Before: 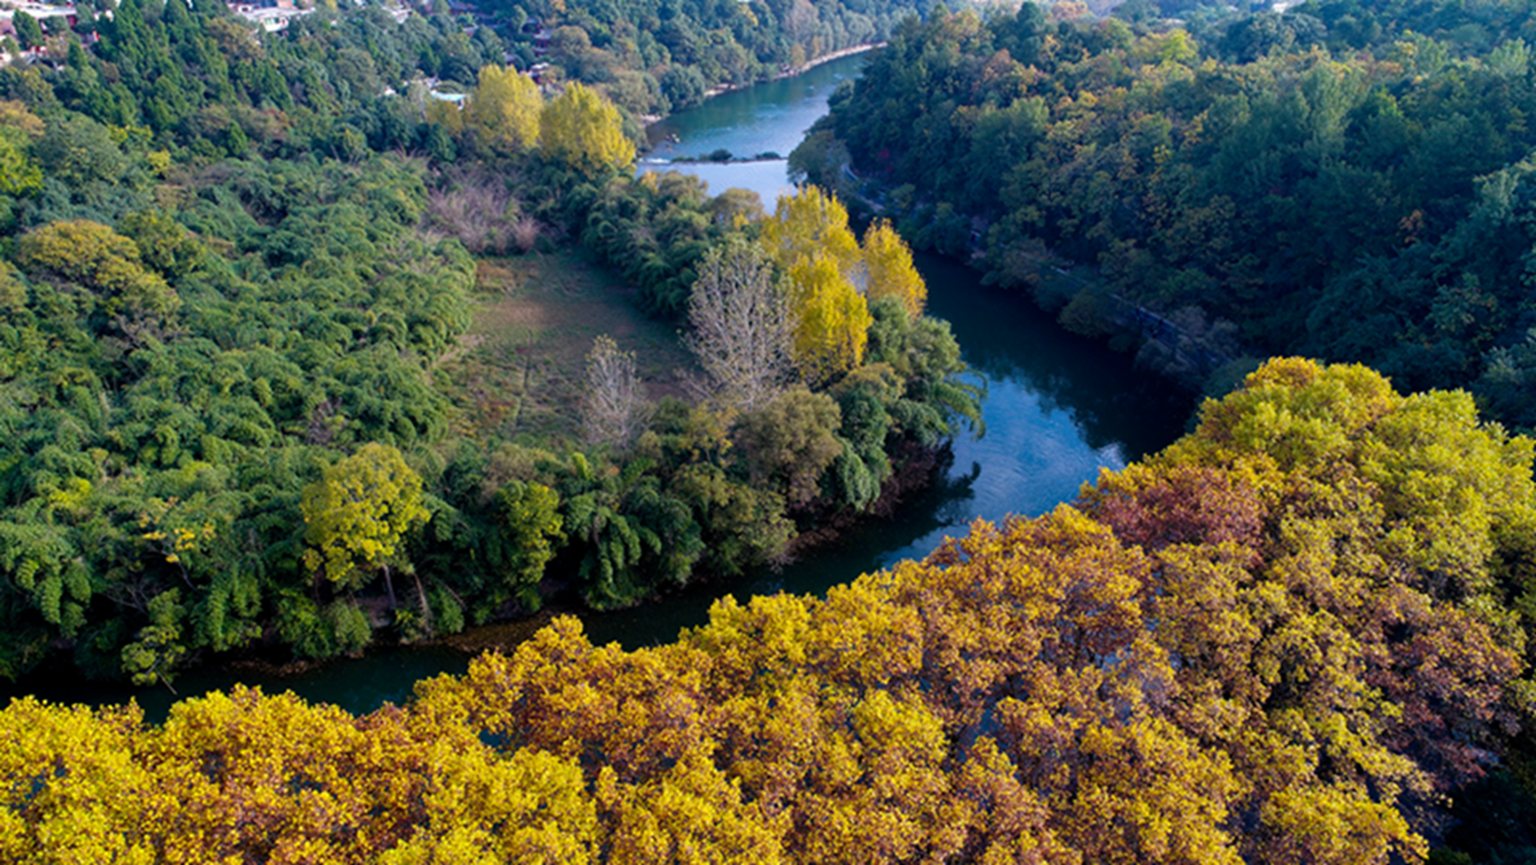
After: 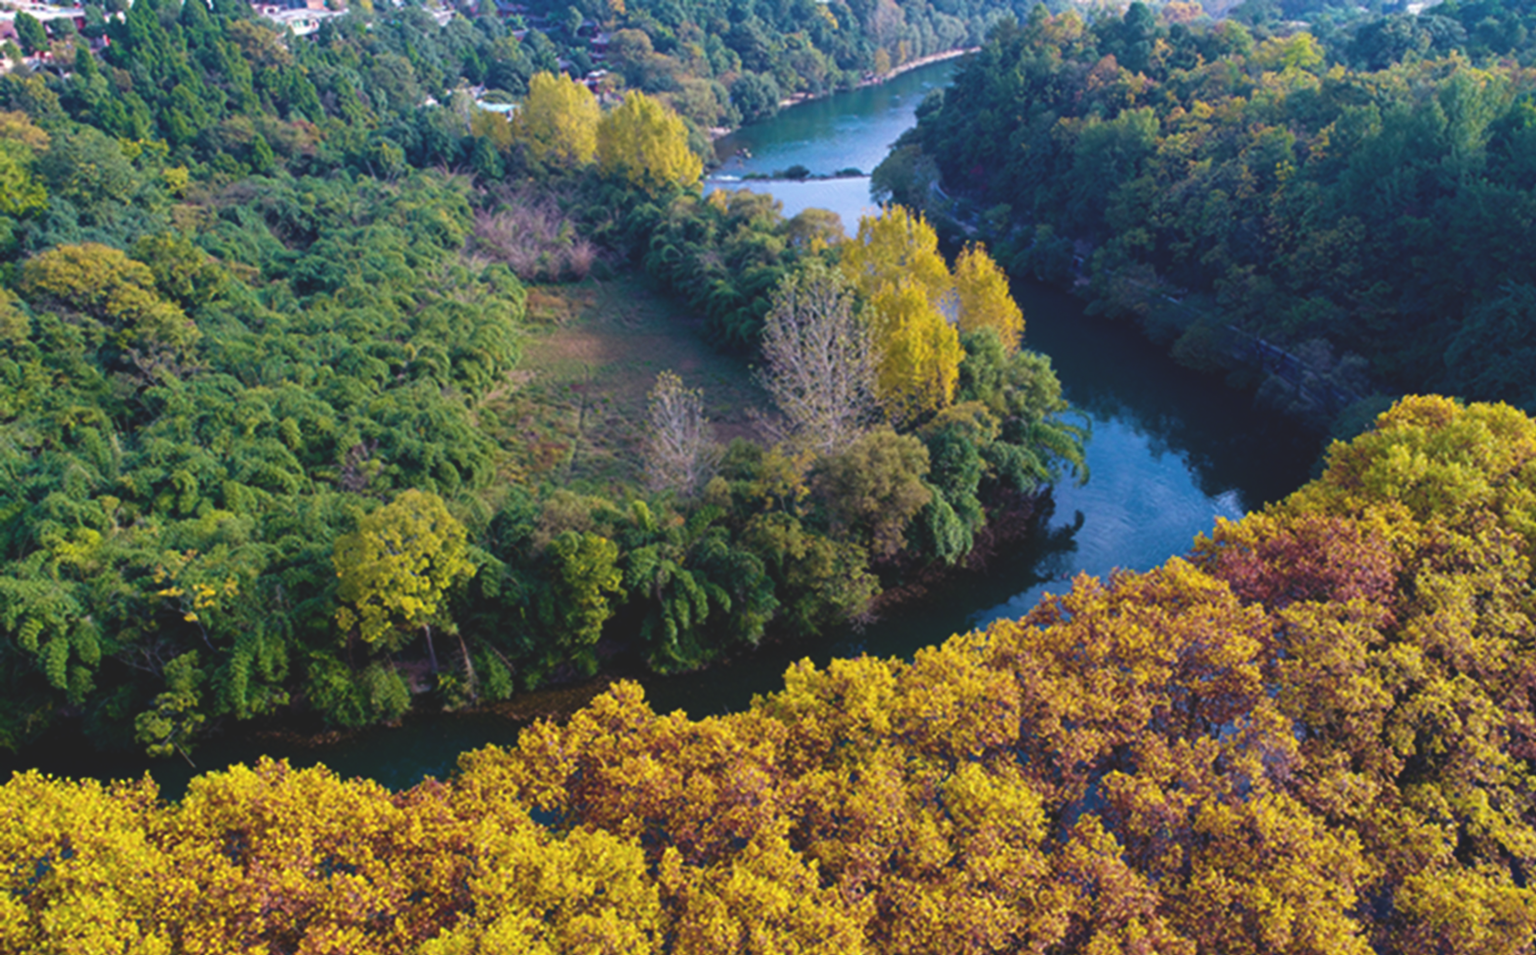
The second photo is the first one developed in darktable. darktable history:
velvia: on, module defaults
crop: right 9.509%, bottom 0.031%
exposure: black level correction -0.015, compensate highlight preservation false
